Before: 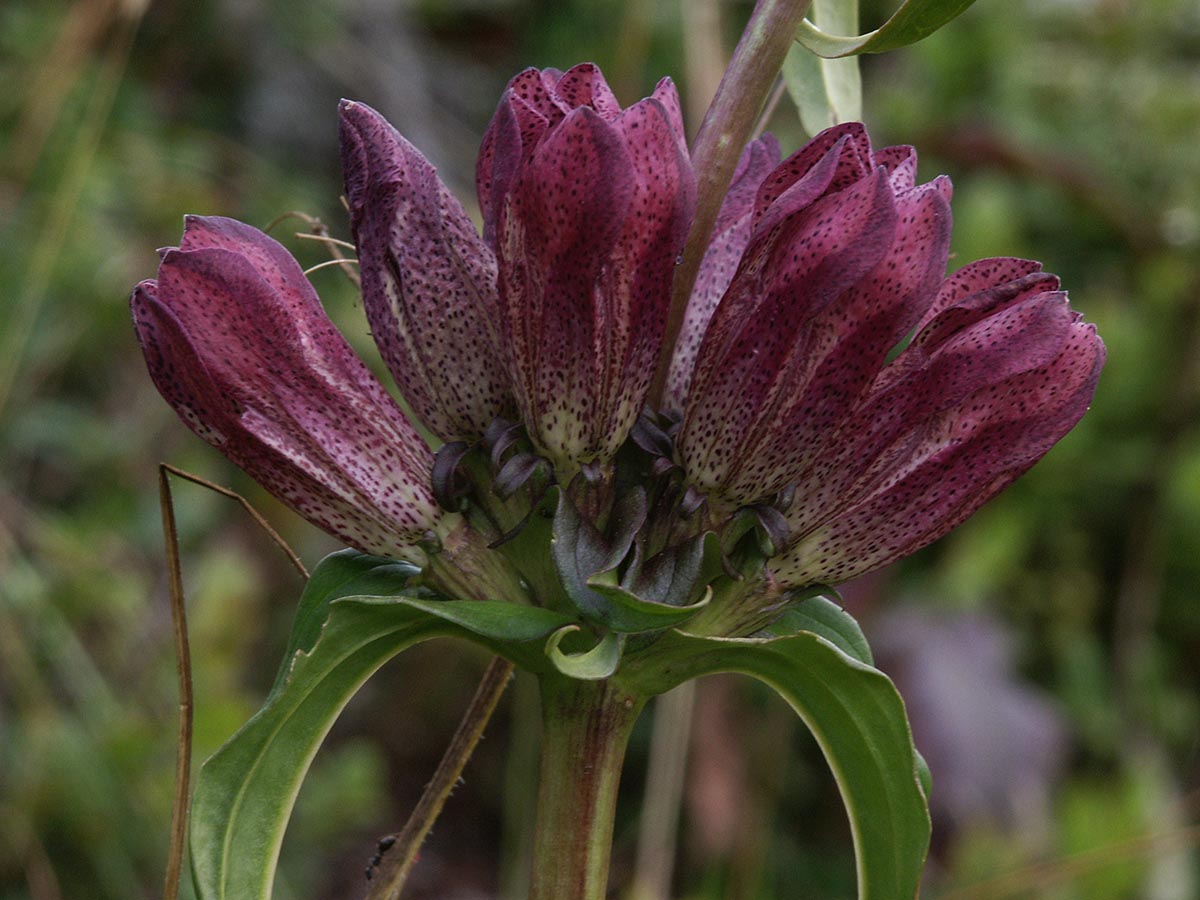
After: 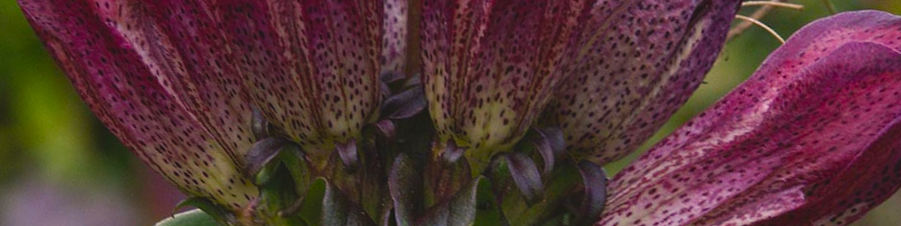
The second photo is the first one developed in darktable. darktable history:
color balance rgb: shadows lift › chroma 2%, shadows lift › hue 247.2°, power › chroma 0.3%, power › hue 25.2°, highlights gain › chroma 3%, highlights gain › hue 60°, global offset › luminance 0.75%, perceptual saturation grading › global saturation 20%, perceptual saturation grading › highlights -20%, perceptual saturation grading › shadows 30%, global vibrance 20%
crop and rotate: angle 16.12°, top 30.835%, bottom 35.653%
